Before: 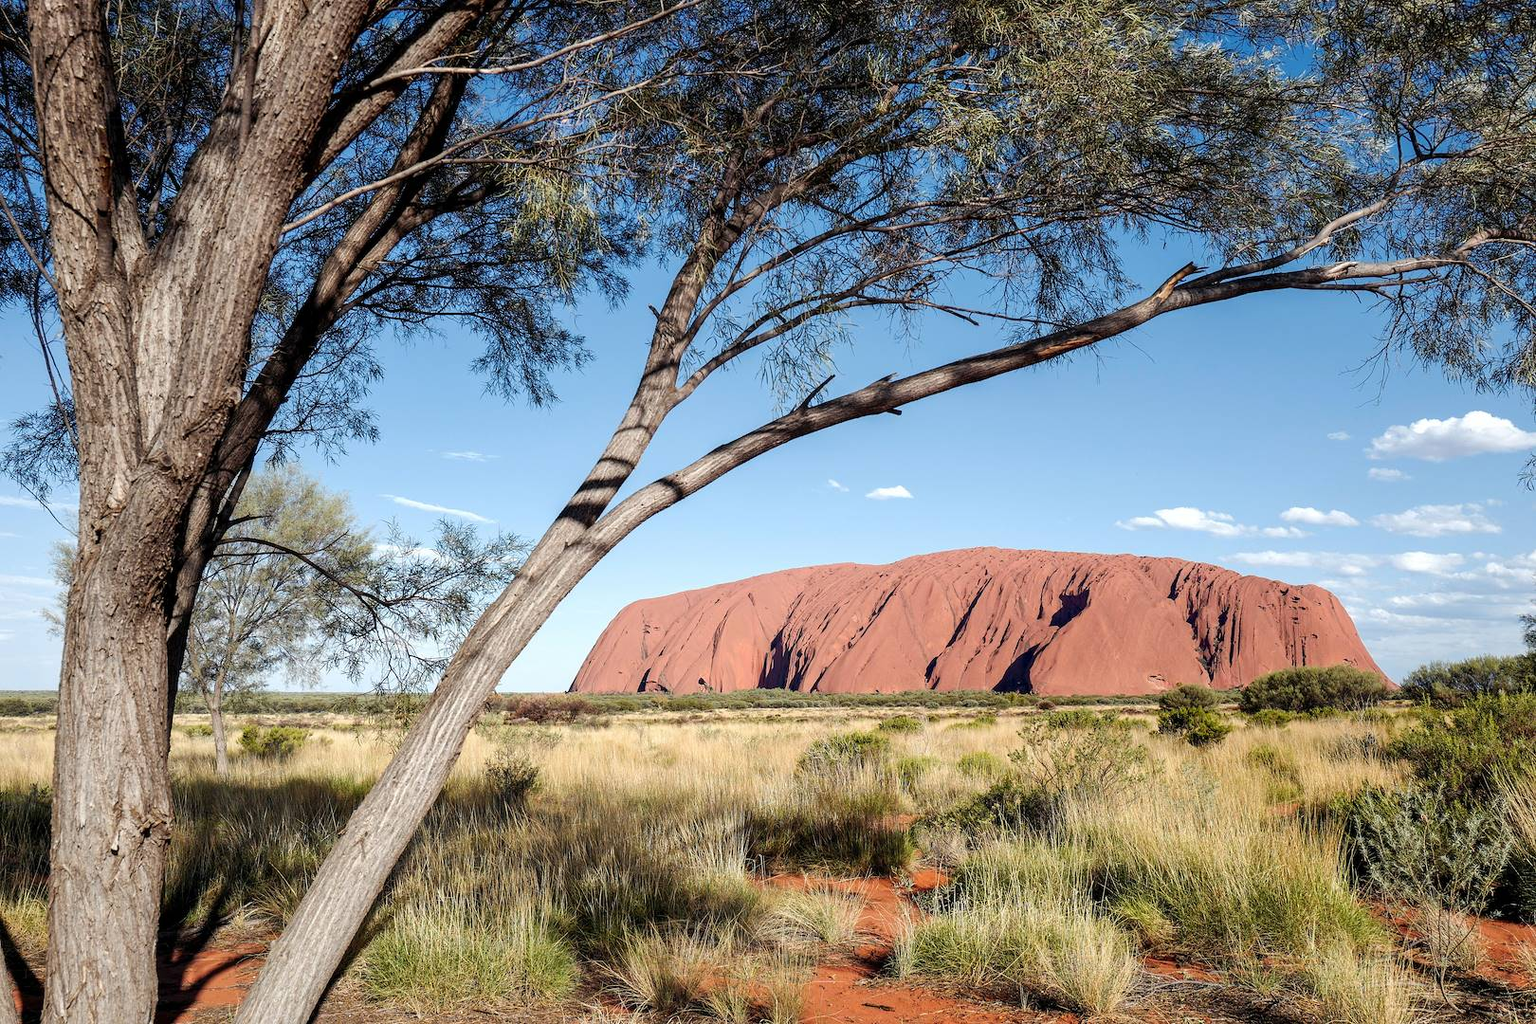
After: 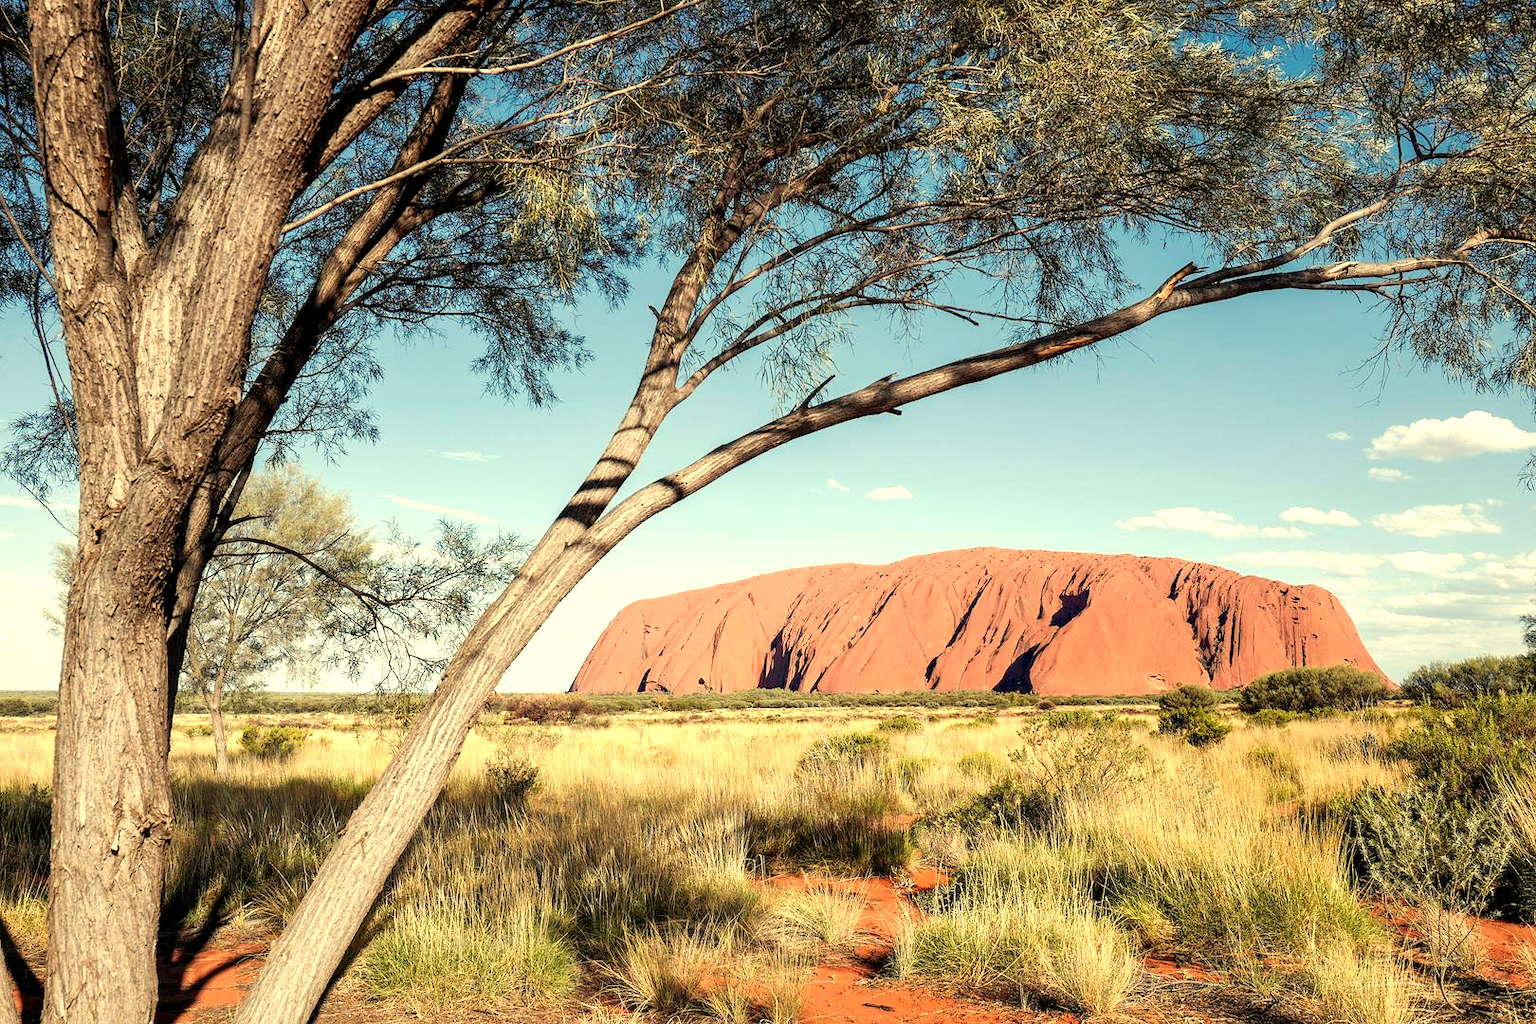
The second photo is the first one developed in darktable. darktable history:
white balance: red 1.08, blue 0.791
exposure: black level correction 0.001, exposure 0.5 EV, compensate exposure bias true, compensate highlight preservation false
